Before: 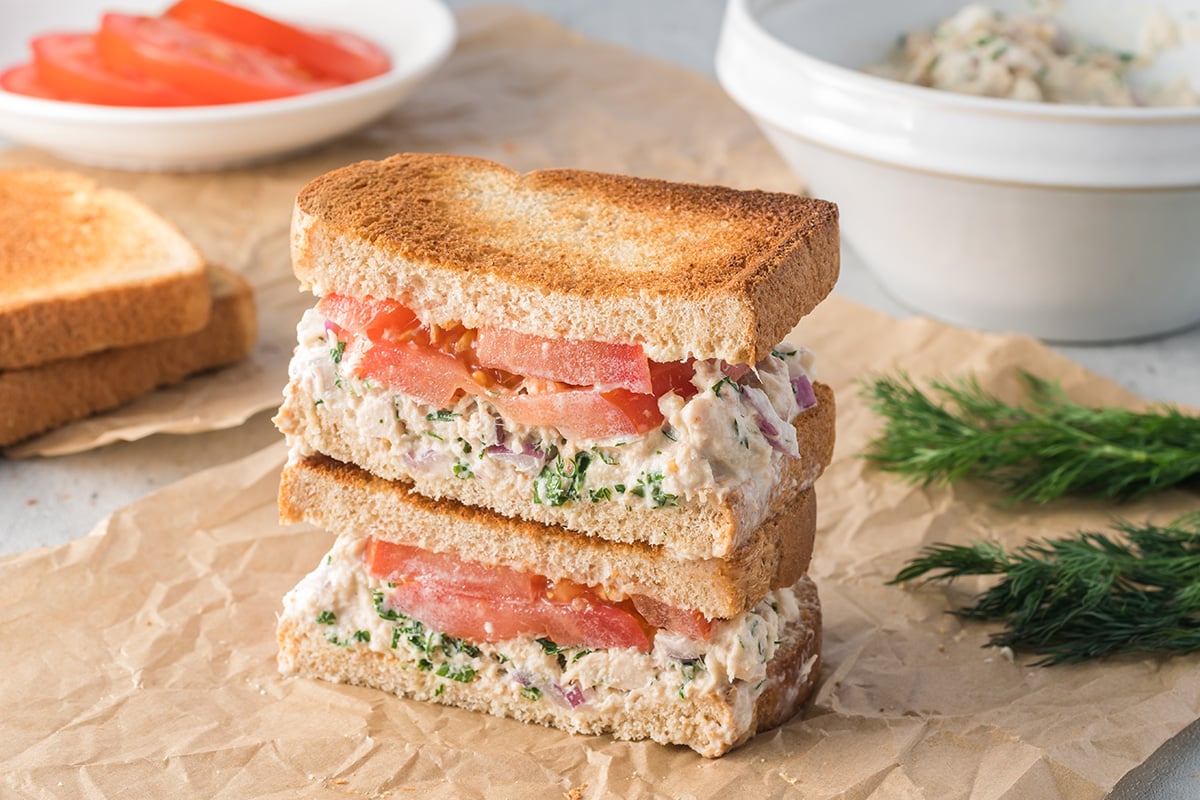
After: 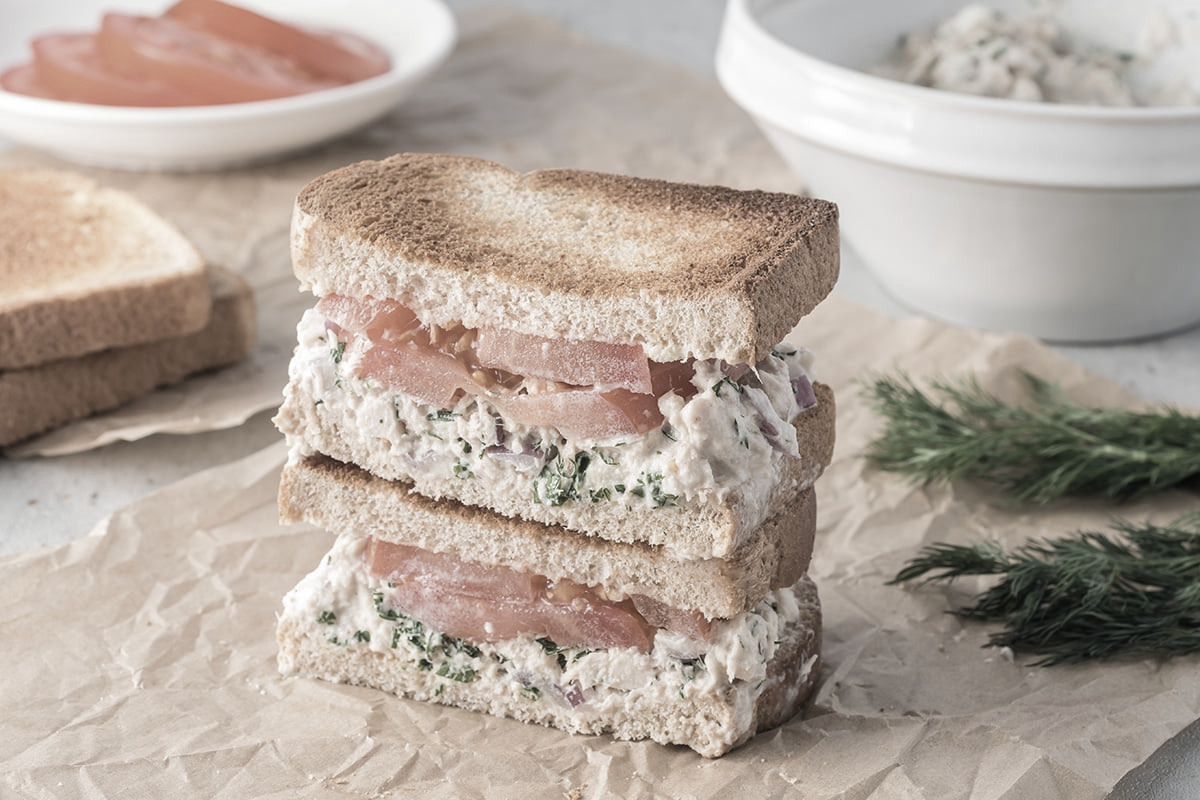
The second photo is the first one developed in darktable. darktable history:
color correction: highlights b* 0.019, saturation 0.341
